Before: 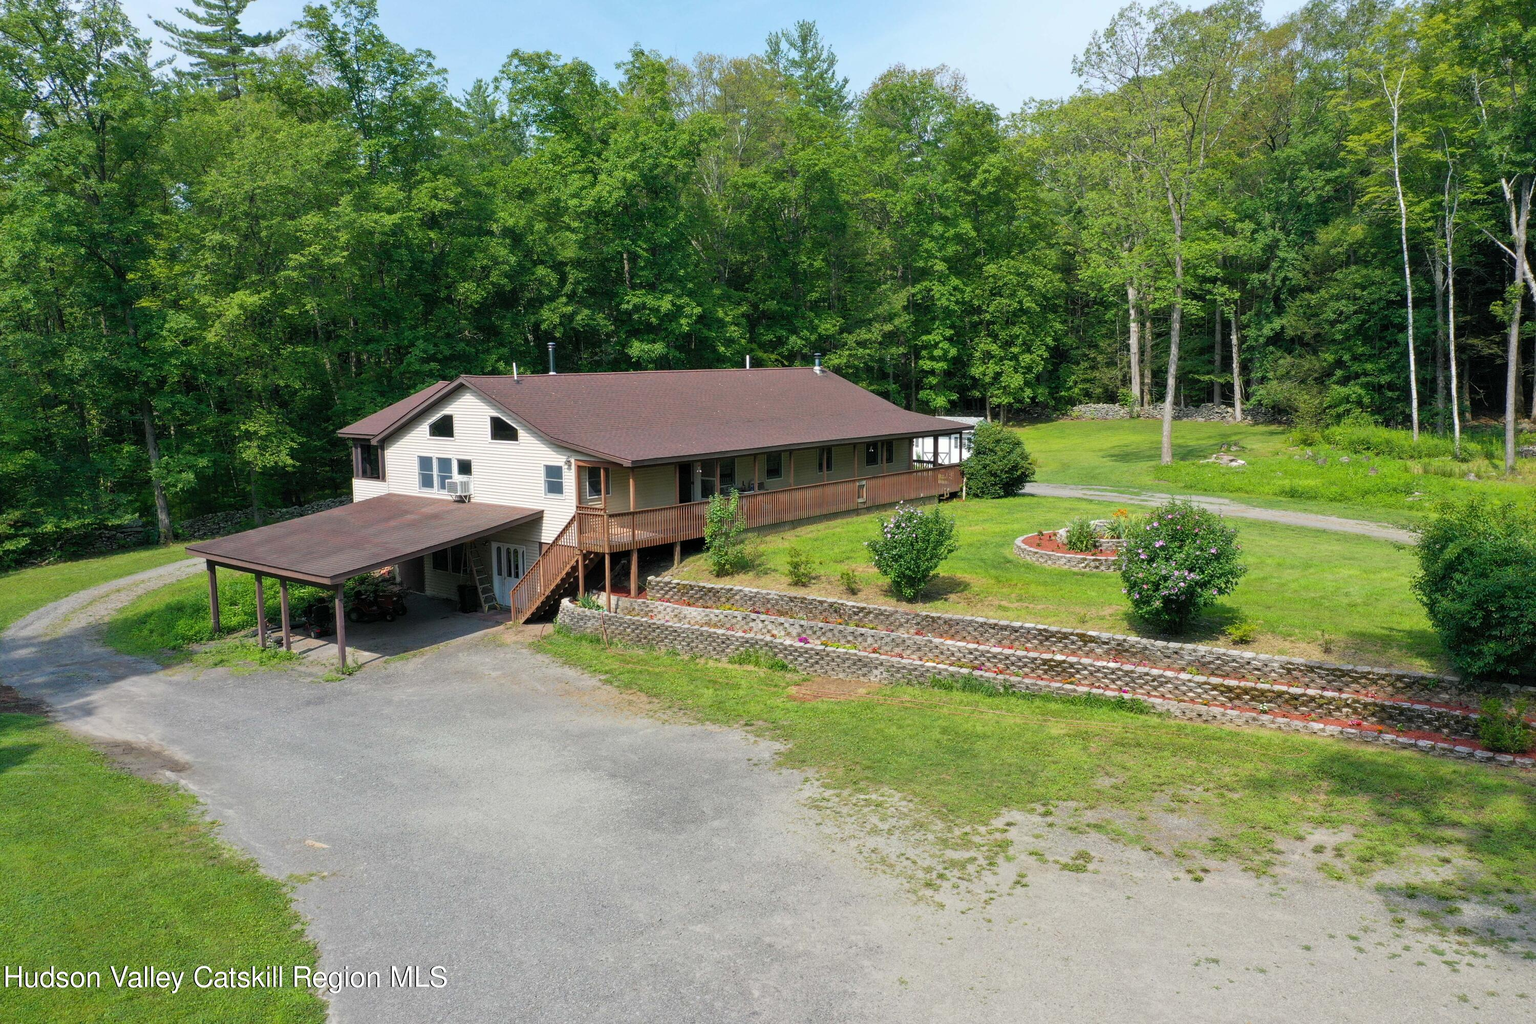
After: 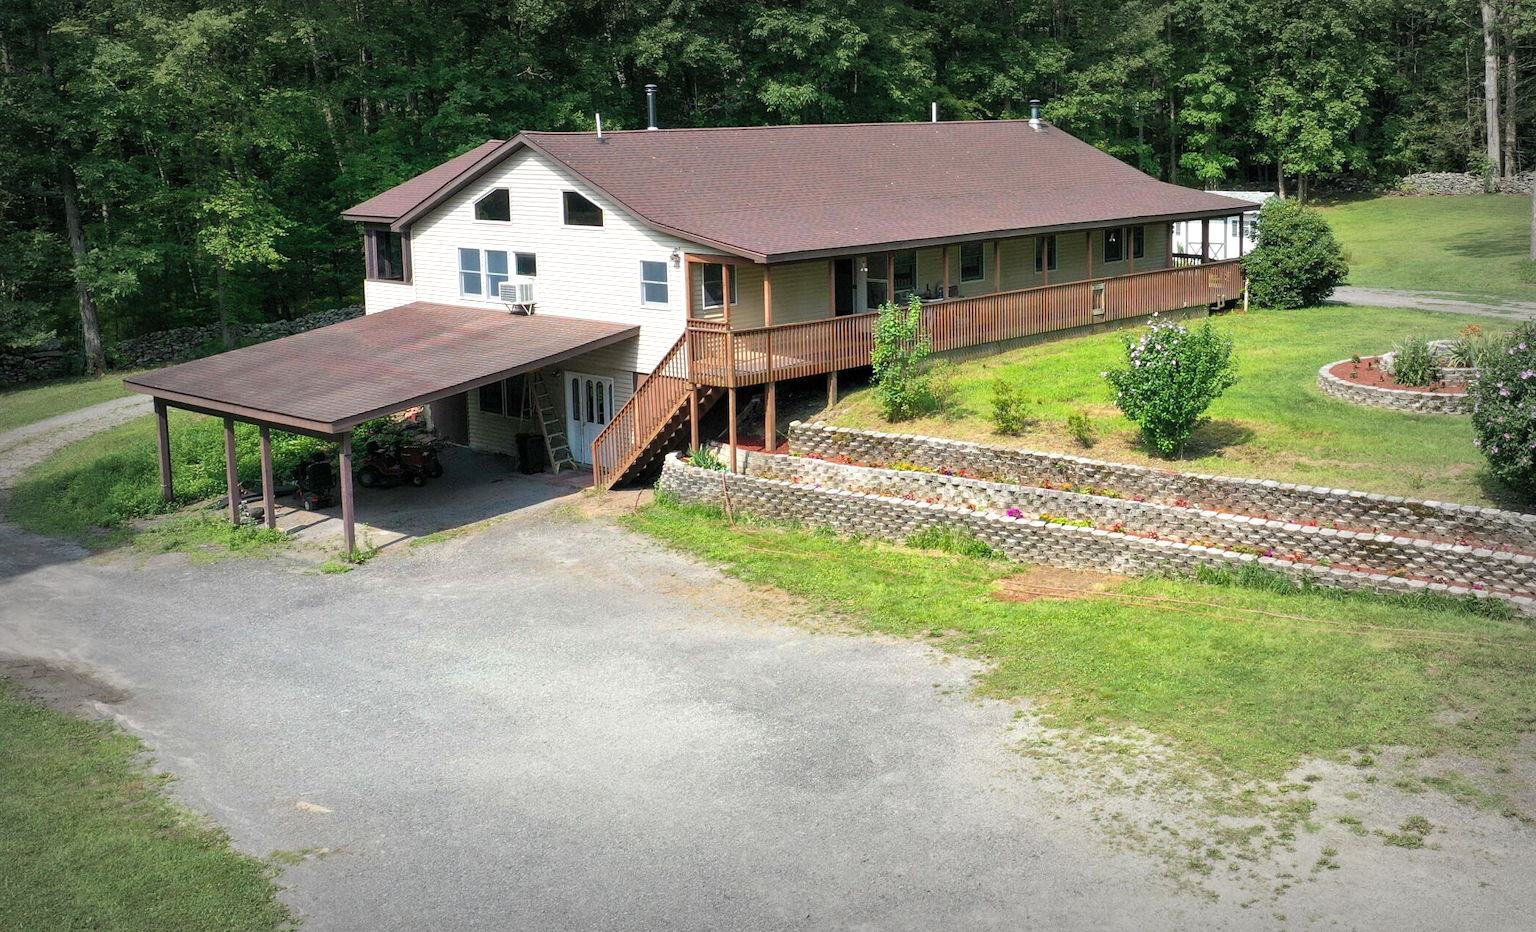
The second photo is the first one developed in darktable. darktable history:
exposure: exposure 0.521 EV, compensate highlight preservation false
vignetting: fall-off start 52.3%, automatic ratio true, width/height ratio 1.315, shape 0.224, unbound false
crop: left 6.523%, top 27.799%, right 24.093%, bottom 9.01%
